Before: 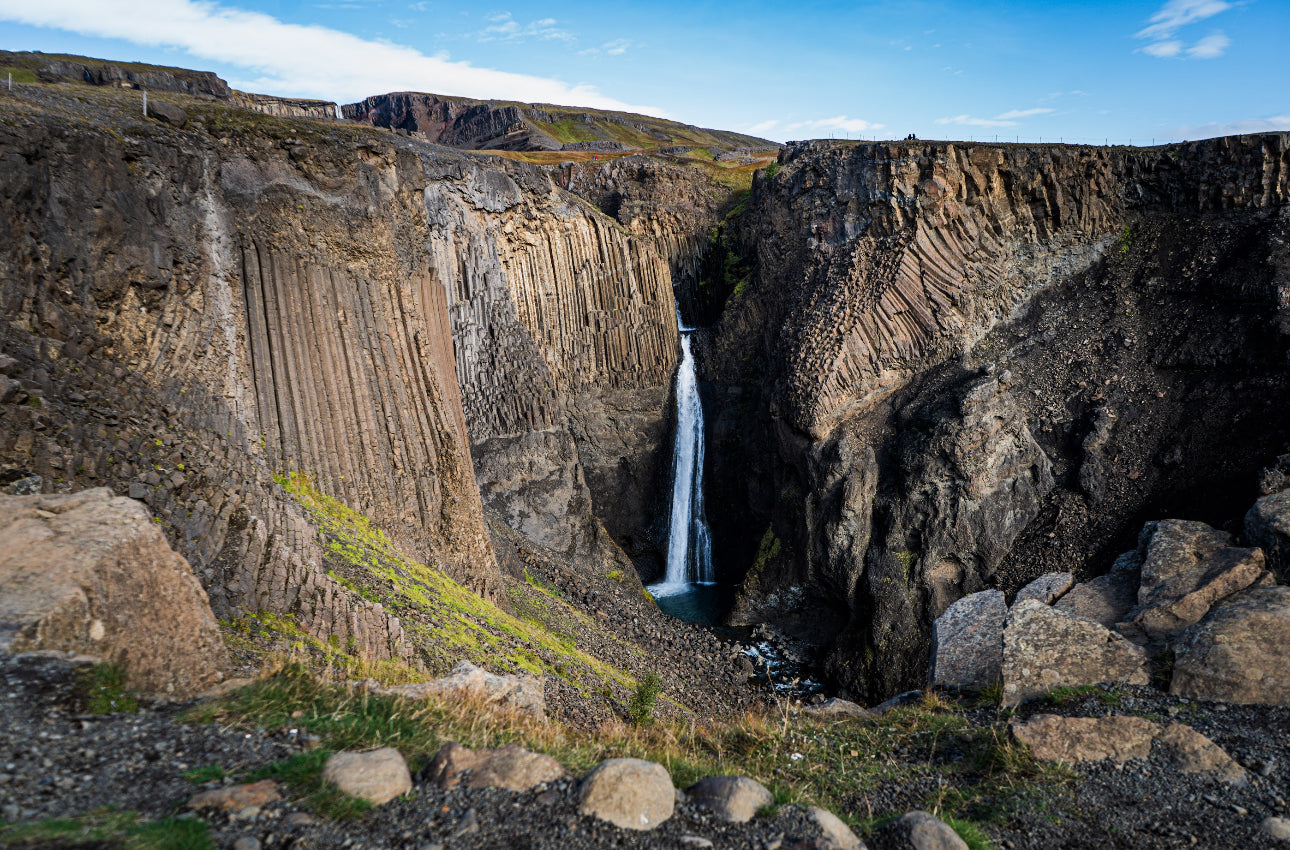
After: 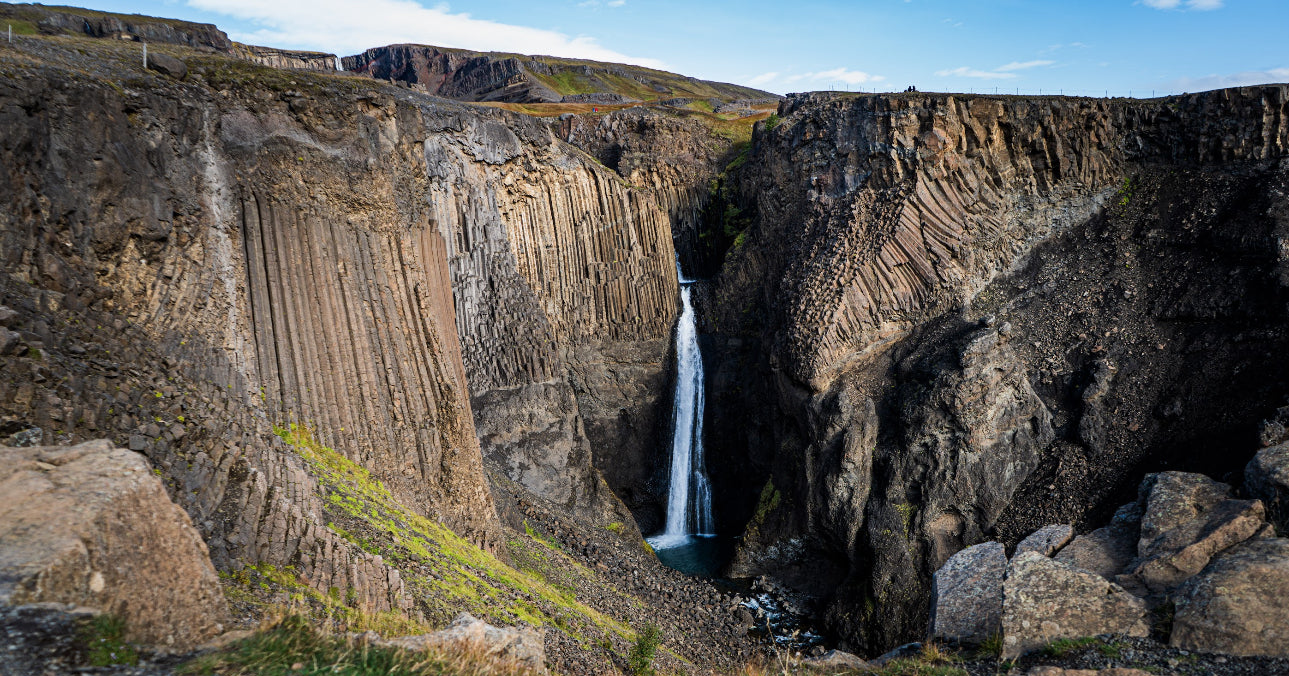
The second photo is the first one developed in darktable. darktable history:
crop and rotate: top 5.655%, bottom 14.758%
